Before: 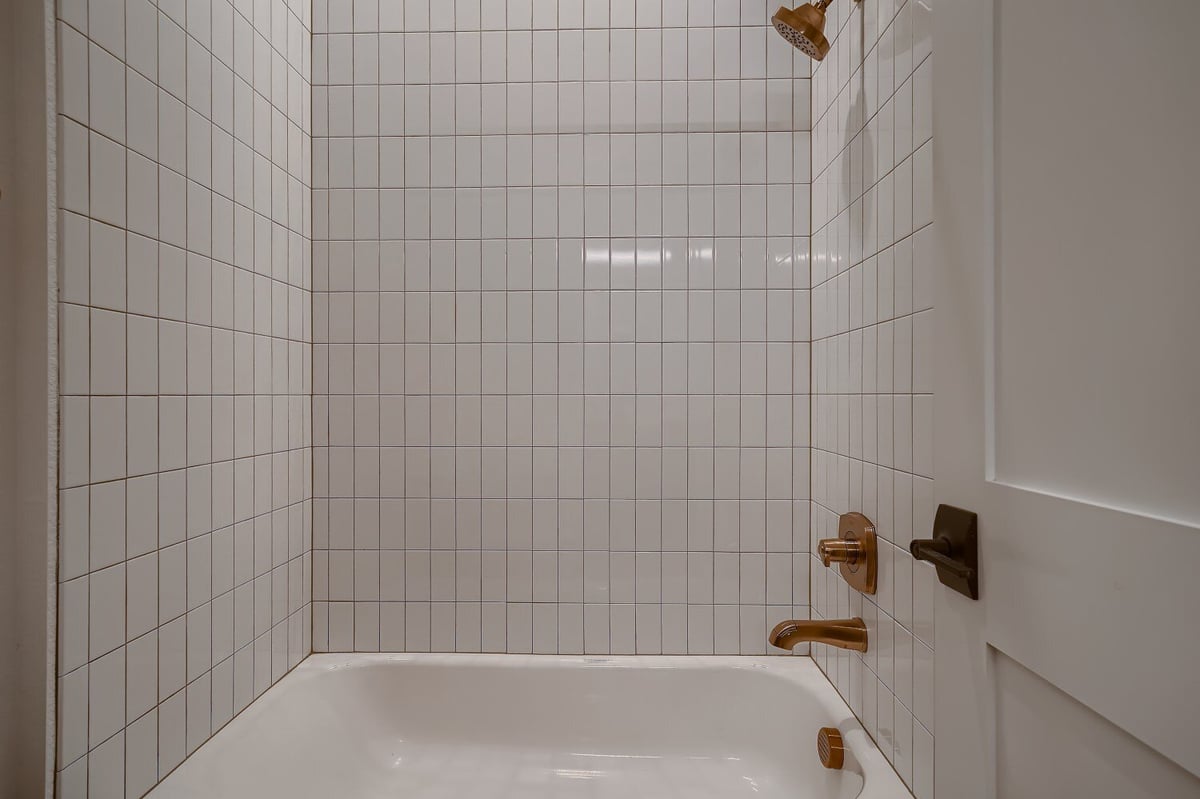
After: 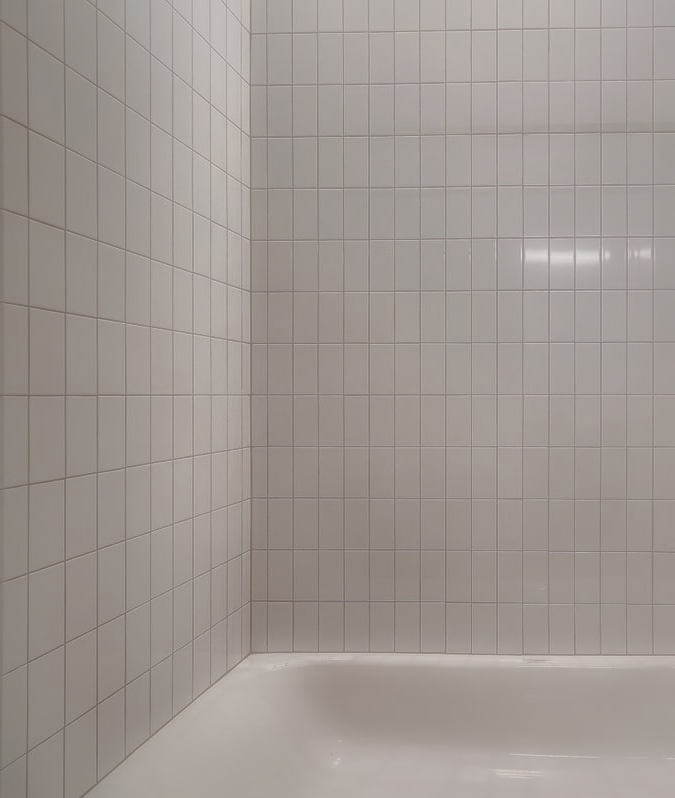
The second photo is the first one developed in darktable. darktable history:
soften: on, module defaults
local contrast: mode bilateral grid, contrast 25, coarseness 60, detail 151%, midtone range 0.2
crop: left 5.114%, right 38.589%
shadows and highlights: on, module defaults
